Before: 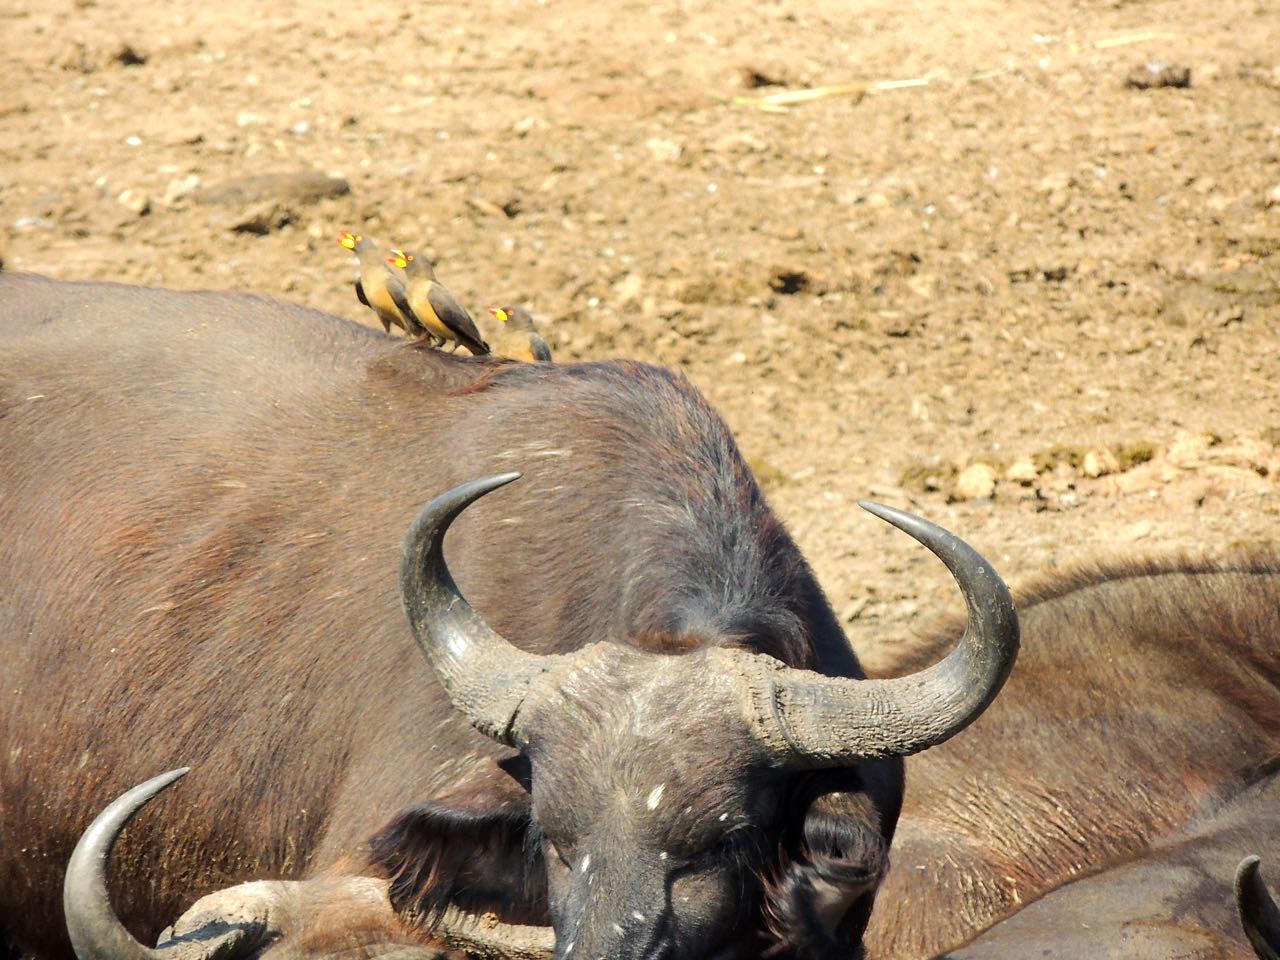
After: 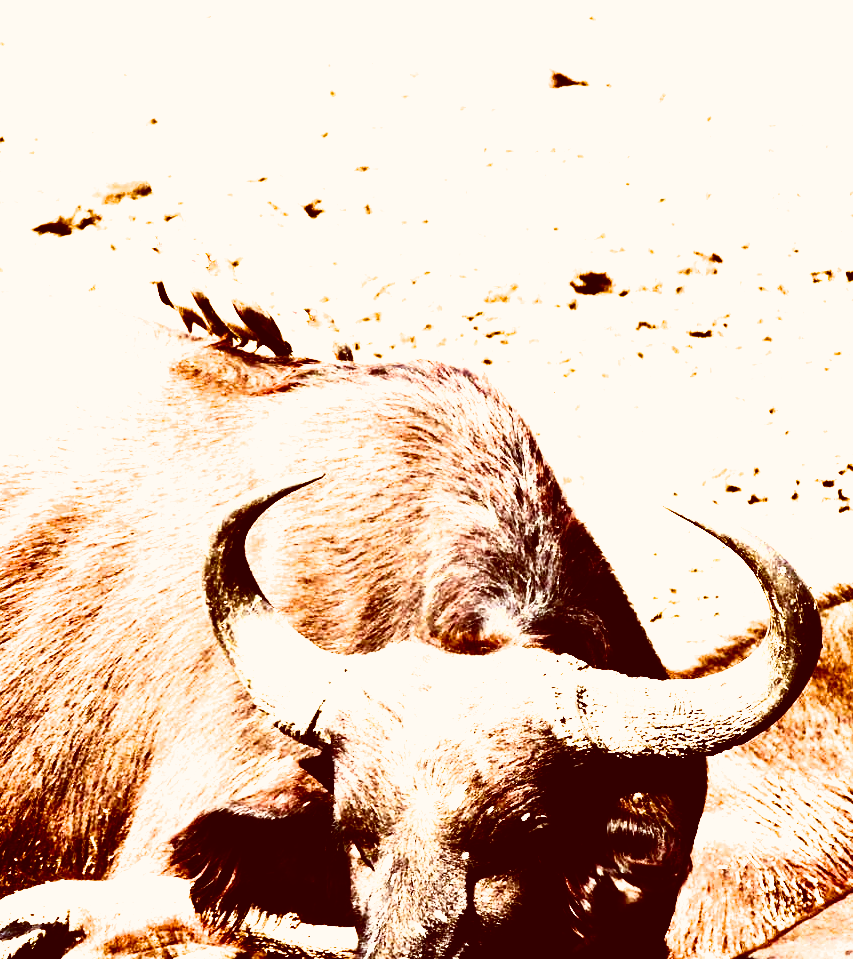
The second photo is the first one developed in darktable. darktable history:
filmic rgb: black relative exposure -8.2 EV, white relative exposure 2.22 EV, hardness 7.1, latitude 84.82%, contrast 1.698, highlights saturation mix -3.9%, shadows ↔ highlights balance -2.95%
contrast brightness saturation: contrast 0.221, brightness -0.195, saturation 0.239
color balance rgb: highlights gain › chroma 1.572%, highlights gain › hue 56.97°, linear chroma grading › global chroma 9.13%, perceptual saturation grading › global saturation 38.982%, perceptual saturation grading › highlights -50.597%, perceptual saturation grading › shadows 30.305%, perceptual brilliance grading › highlights 74.73%, perceptual brilliance grading › shadows -30.144%, global vibrance 44.796%
crop and rotate: left 15.54%, right 17.806%
tone equalizer: edges refinement/feathering 500, mask exposure compensation -1.57 EV, preserve details no
color correction: highlights a* 9.3, highlights b* 8.79, shadows a* 39.63, shadows b* 39.59, saturation 0.804
